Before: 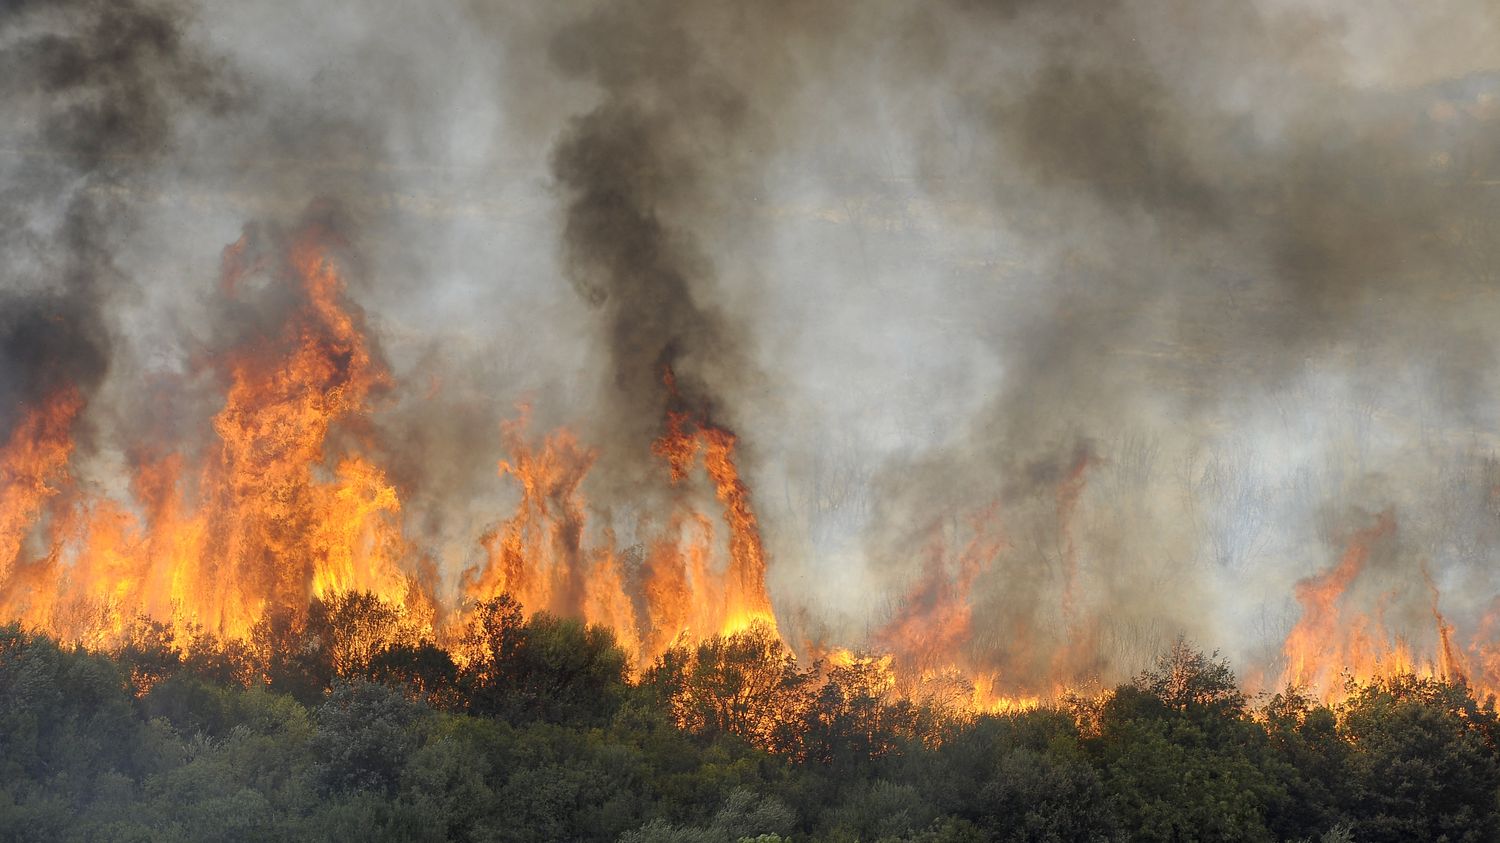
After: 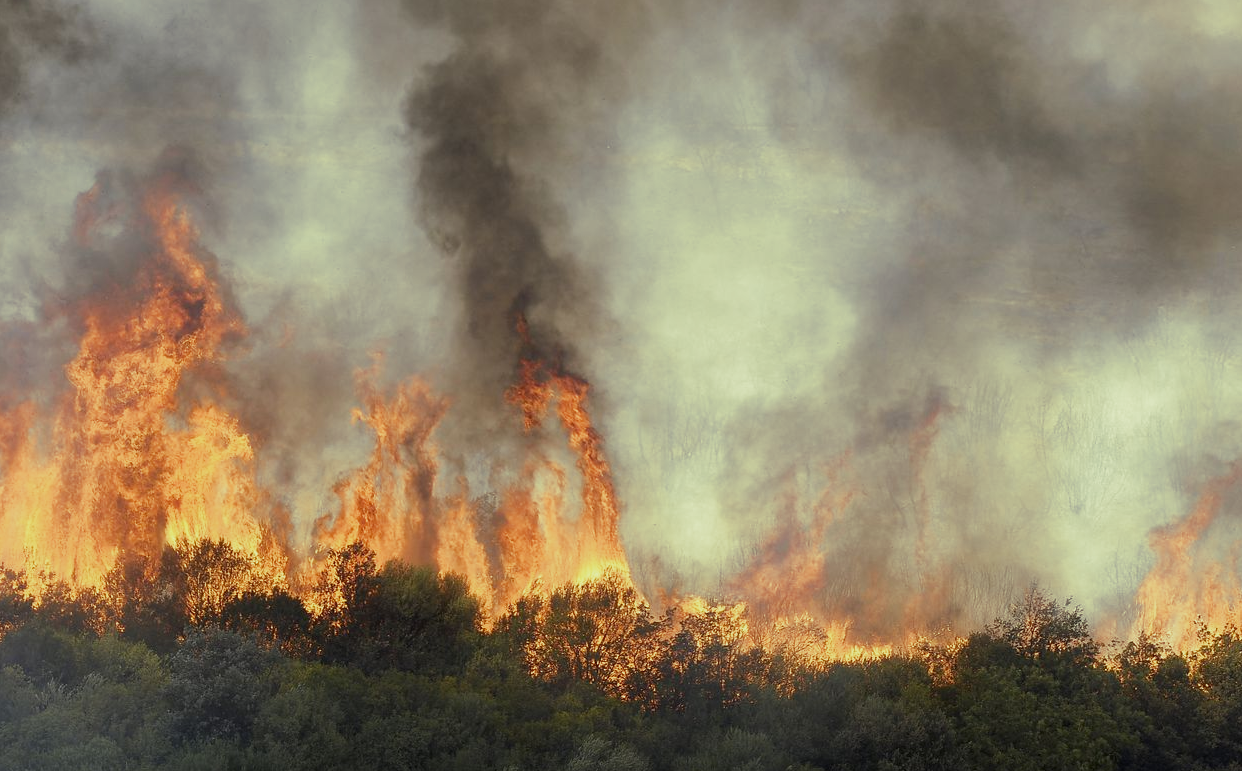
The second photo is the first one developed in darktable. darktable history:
shadows and highlights: shadows -40.15, highlights 62.88, soften with gaussian
crop: left 9.807%, top 6.259%, right 7.334%, bottom 2.177%
split-toning: shadows › hue 290.82°, shadows › saturation 0.34, highlights › saturation 0.38, balance 0, compress 50%
color contrast: green-magenta contrast 0.96
